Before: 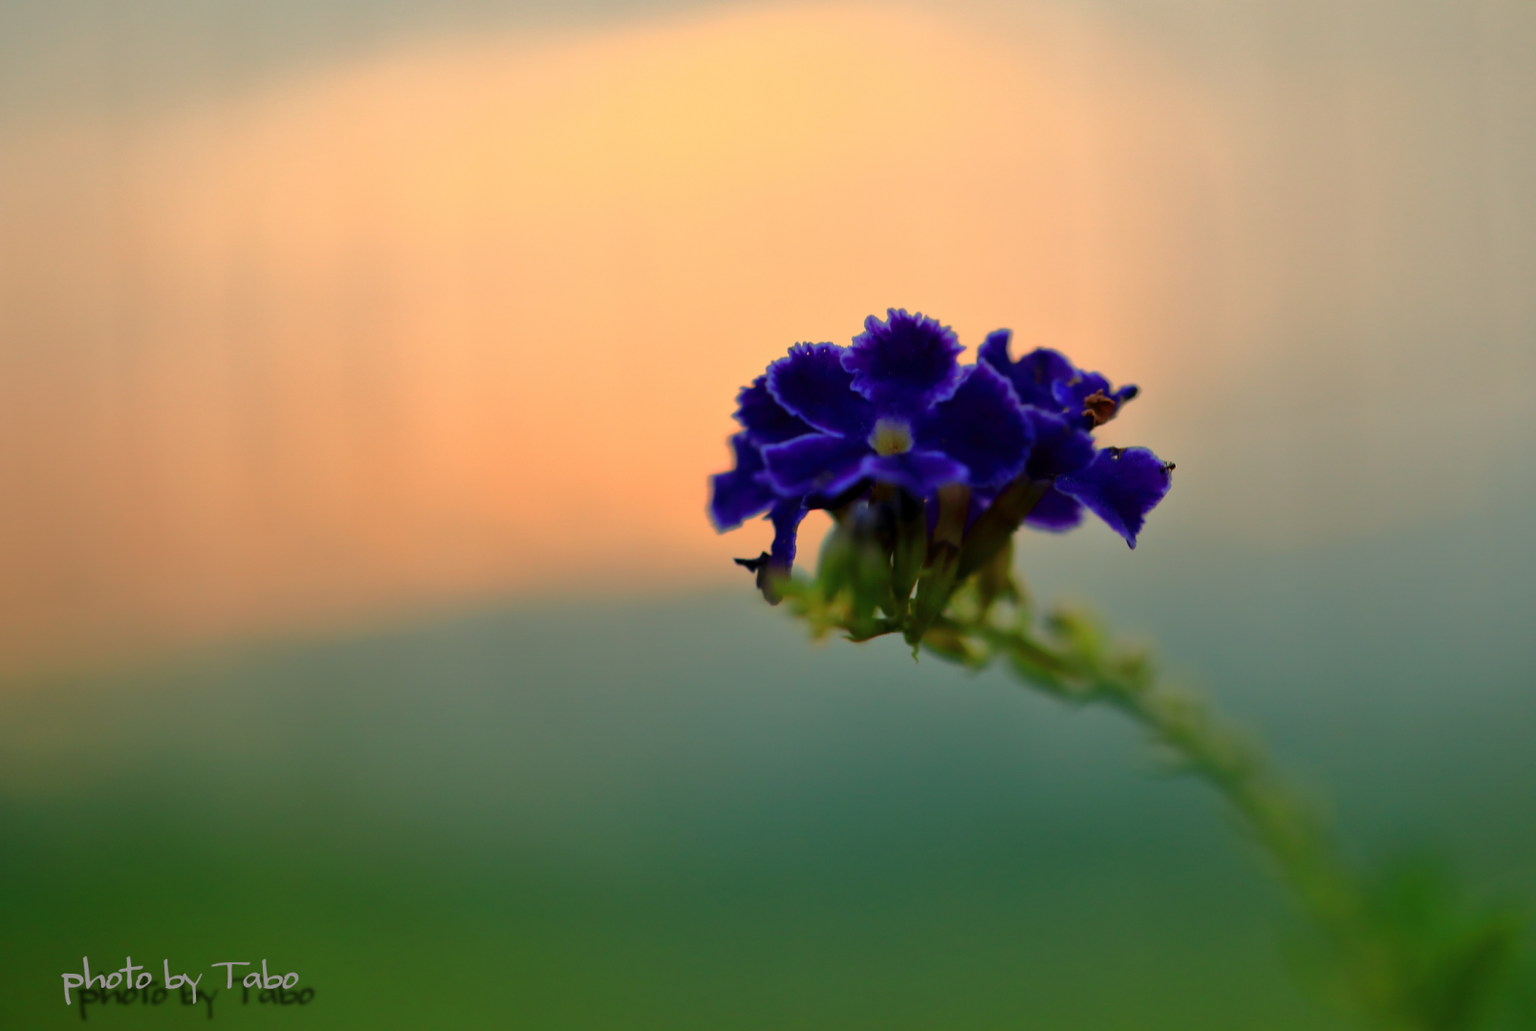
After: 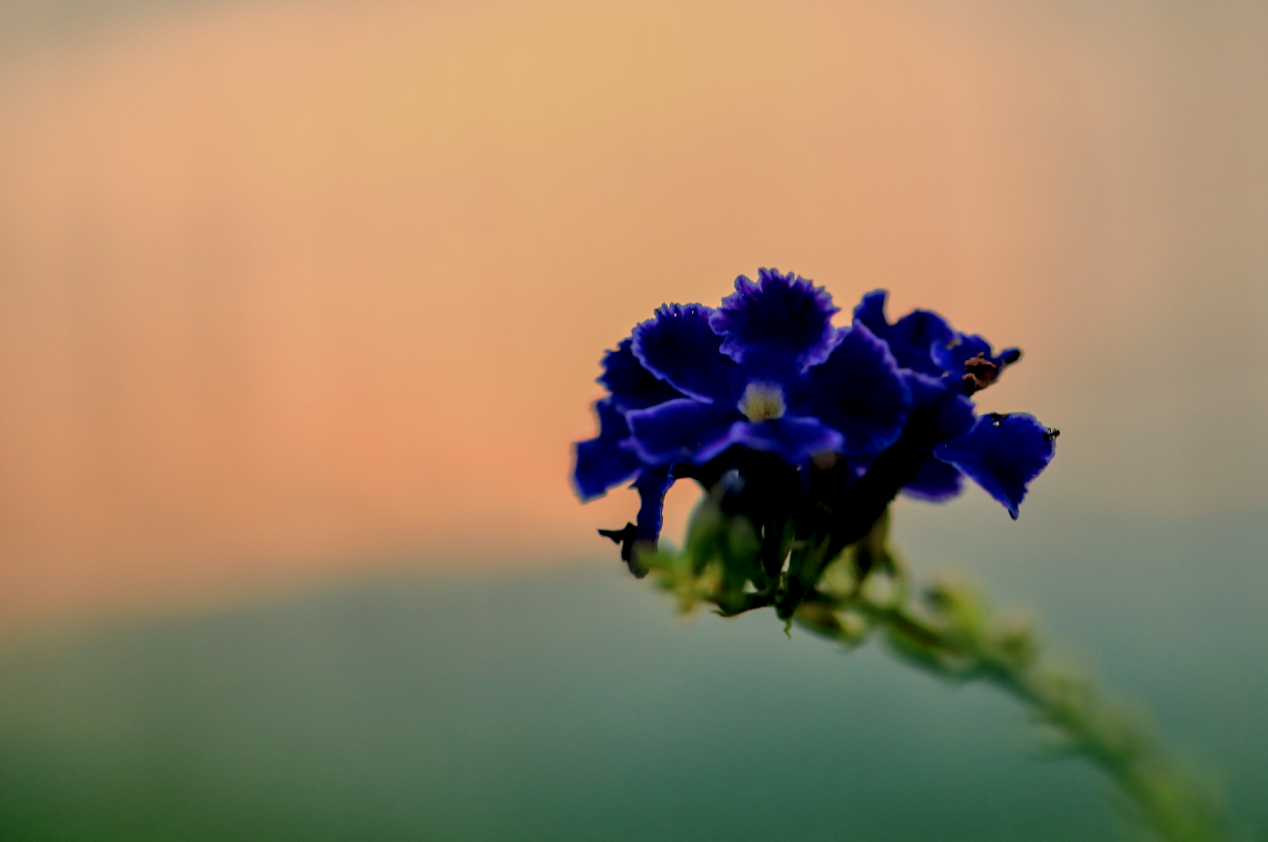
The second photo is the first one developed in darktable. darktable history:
crop and rotate: left 10.612%, top 5.122%, right 10.474%, bottom 16.808%
filmic rgb: black relative exposure -7.35 EV, white relative exposure 5.08 EV, hardness 3.21
local contrast: detail 156%
color correction: highlights a* 5.43, highlights b* 5.32, shadows a* -3.92, shadows b* -4.98
